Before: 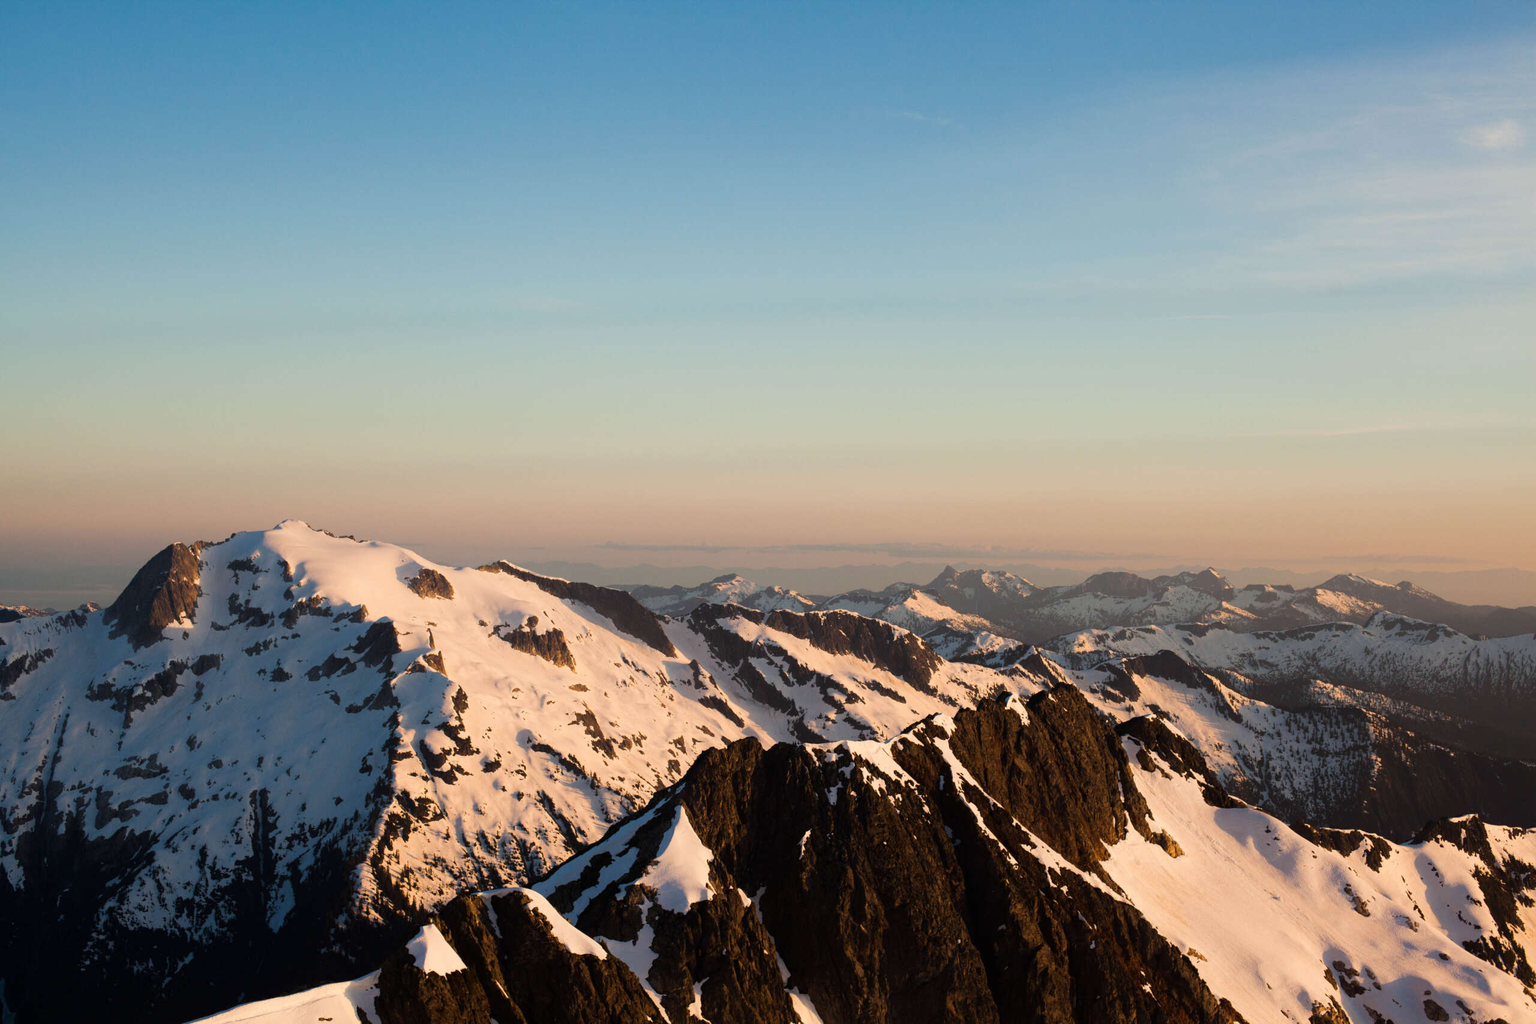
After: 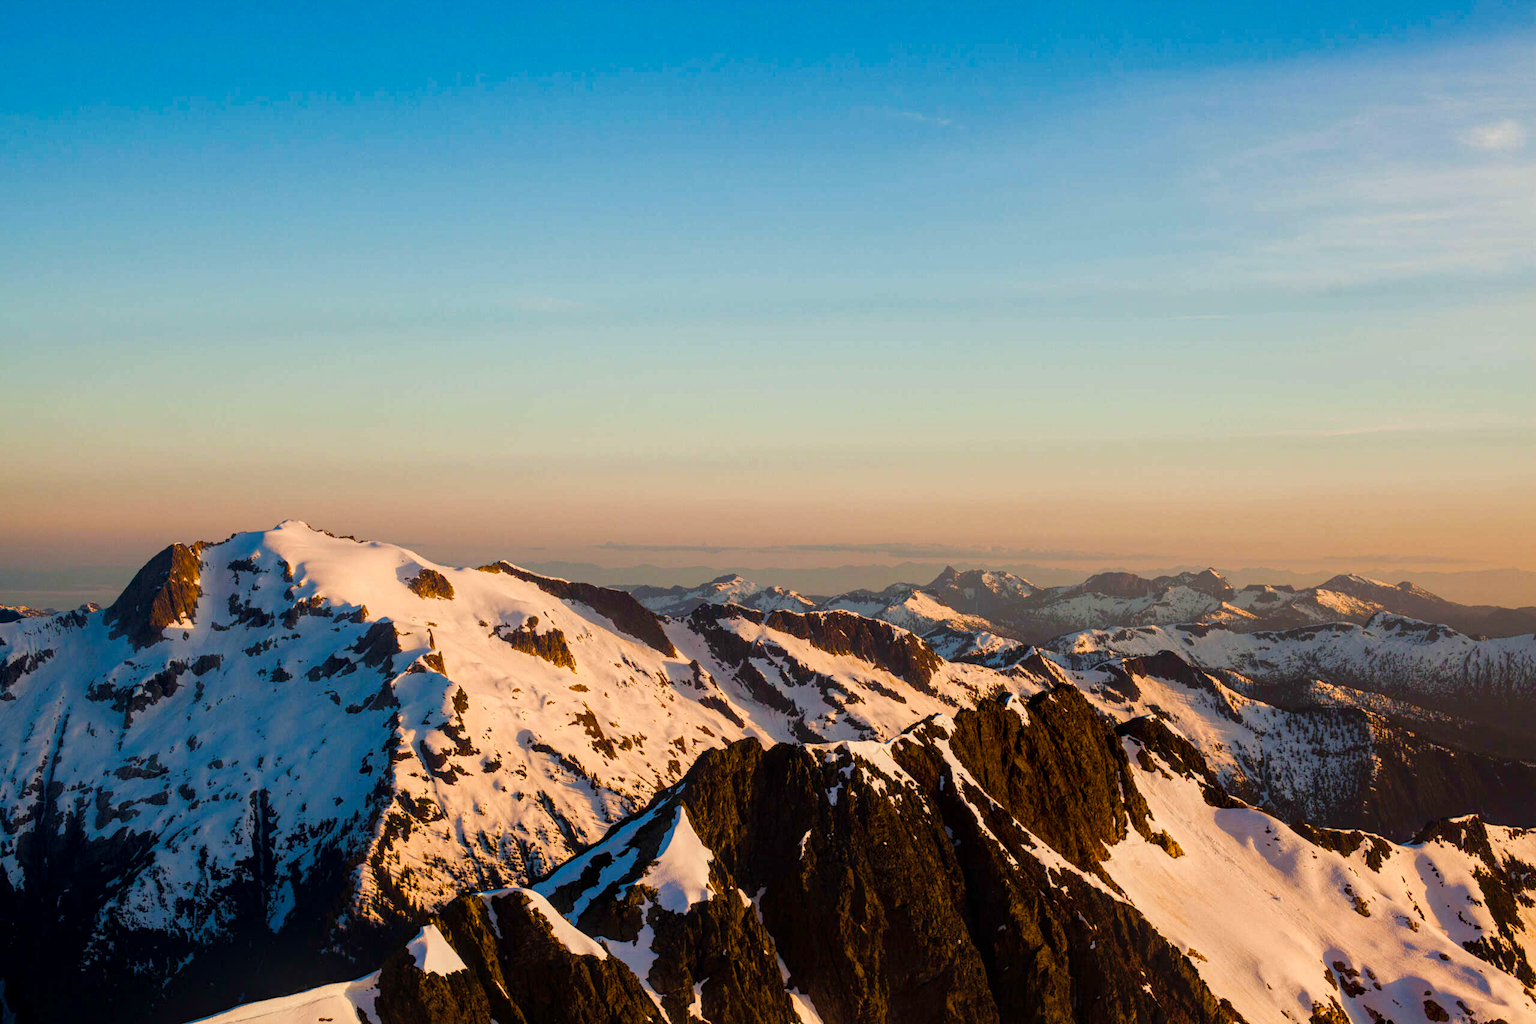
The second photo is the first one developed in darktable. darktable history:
color balance rgb: perceptual saturation grading › global saturation 53.963%, perceptual saturation grading › highlights -50.036%, perceptual saturation grading › mid-tones 40.178%, perceptual saturation grading › shadows 30.117%, global vibrance 24.651%
local contrast: detail 130%
